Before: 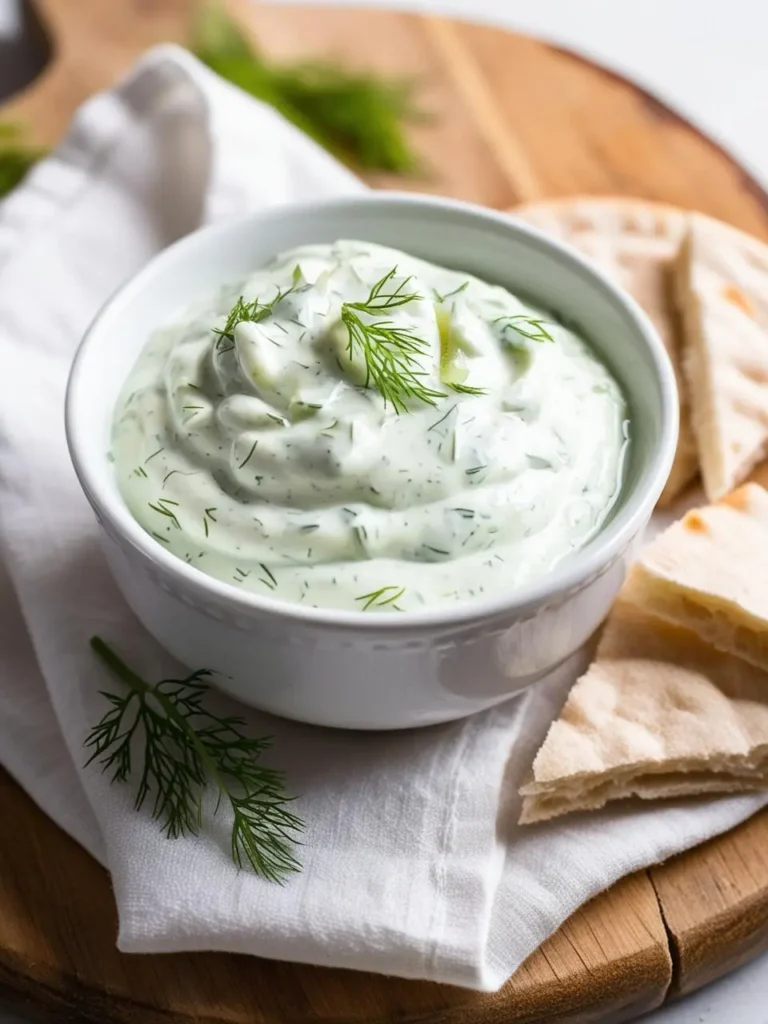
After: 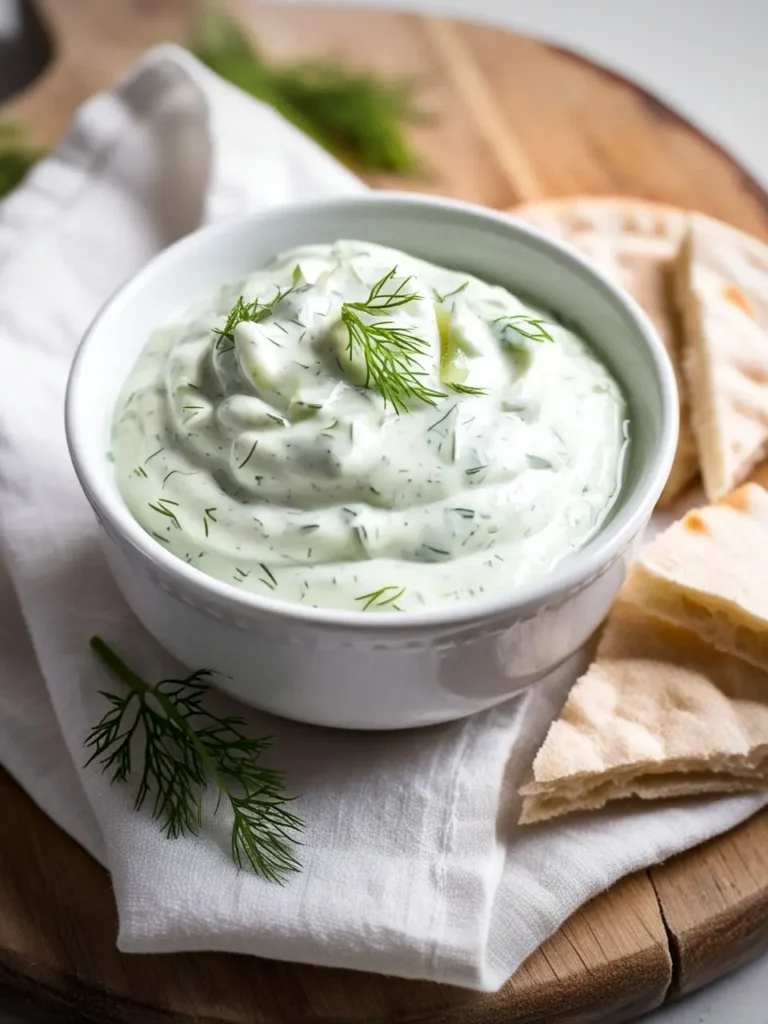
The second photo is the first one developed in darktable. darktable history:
vignetting: fall-off start 84.89%, fall-off radius 79.66%, width/height ratio 1.227
local contrast: mode bilateral grid, contrast 21, coarseness 50, detail 119%, midtone range 0.2
